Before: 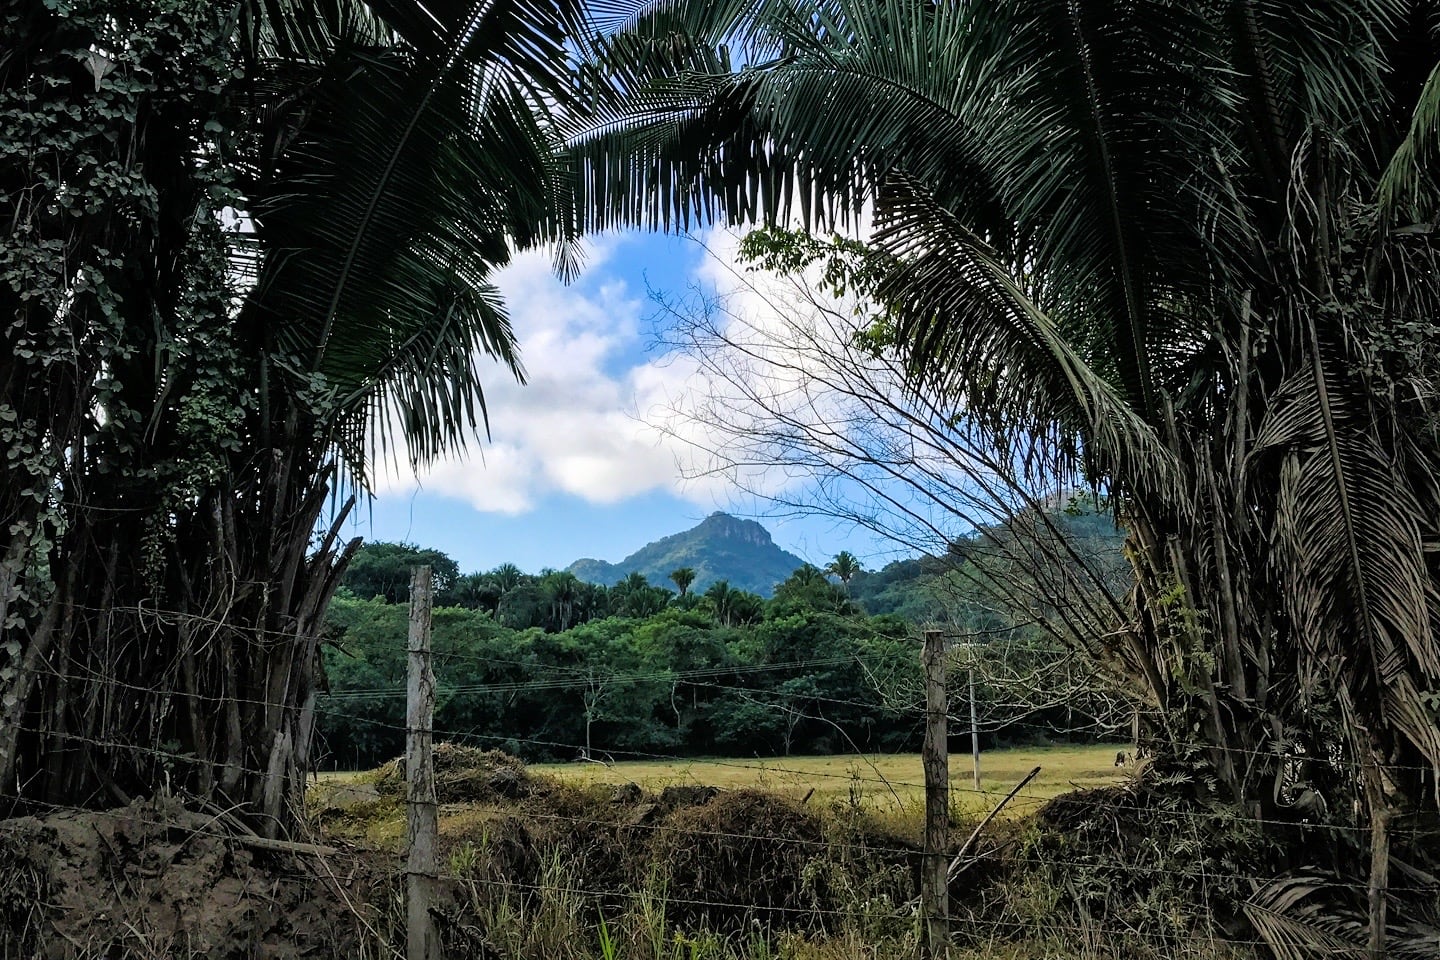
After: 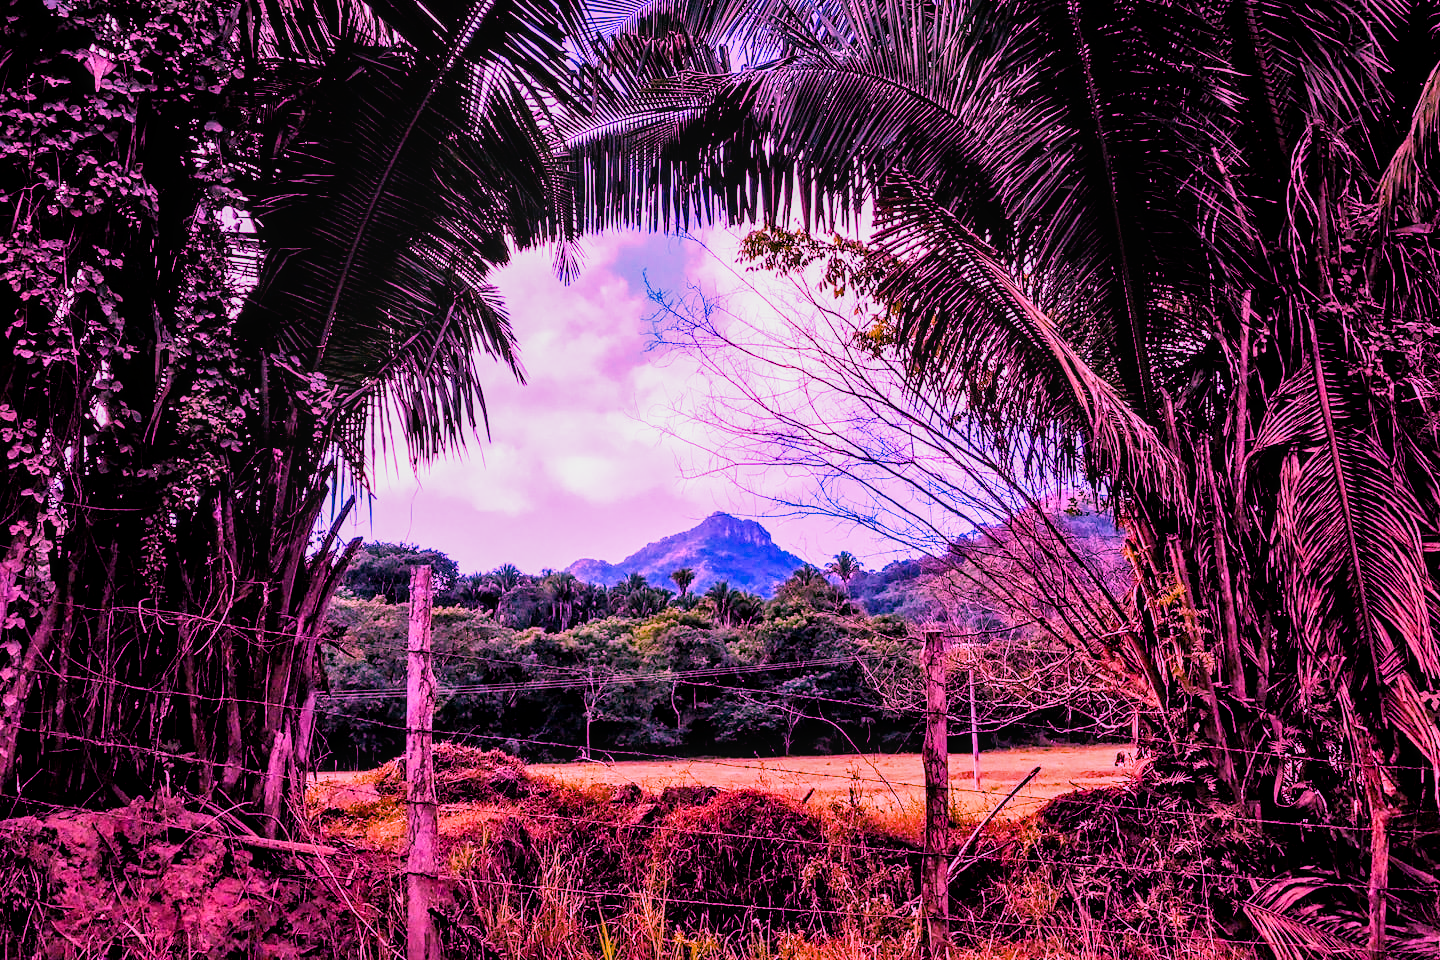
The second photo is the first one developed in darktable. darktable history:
local contrast: on, module defaults
raw chromatic aberrations: on, module defaults
exposure: black level correction 0.001, exposure 0.5 EV, compensate exposure bias true, compensate highlight preservation false
filmic rgb: black relative exposure -7.65 EV, white relative exposure 4.56 EV, hardness 3.61
highlight reconstruction: method reconstruct color, iterations 1, diameter of reconstruction 64 px
hot pixels: on, module defaults
lens correction: scale 1.01, crop 1, focal 85, aperture 2.8, distance 10.02, camera "Canon EOS RP", lens "Canon RF 85mm F2 MACRO IS STM"
raw denoise: x [[0, 0.25, 0.5, 0.75, 1] ×4]
tone equalizer "mask blending: all purposes": on, module defaults
color balance rgb: linear chroma grading › global chroma 9%, perceptual saturation grading › global saturation 36%, perceptual saturation grading › shadows 35%, perceptual brilliance grading › global brilliance 15%, perceptual brilliance grading › shadows -35%, global vibrance 15%
white balance: red 2.04, blue 1.628
